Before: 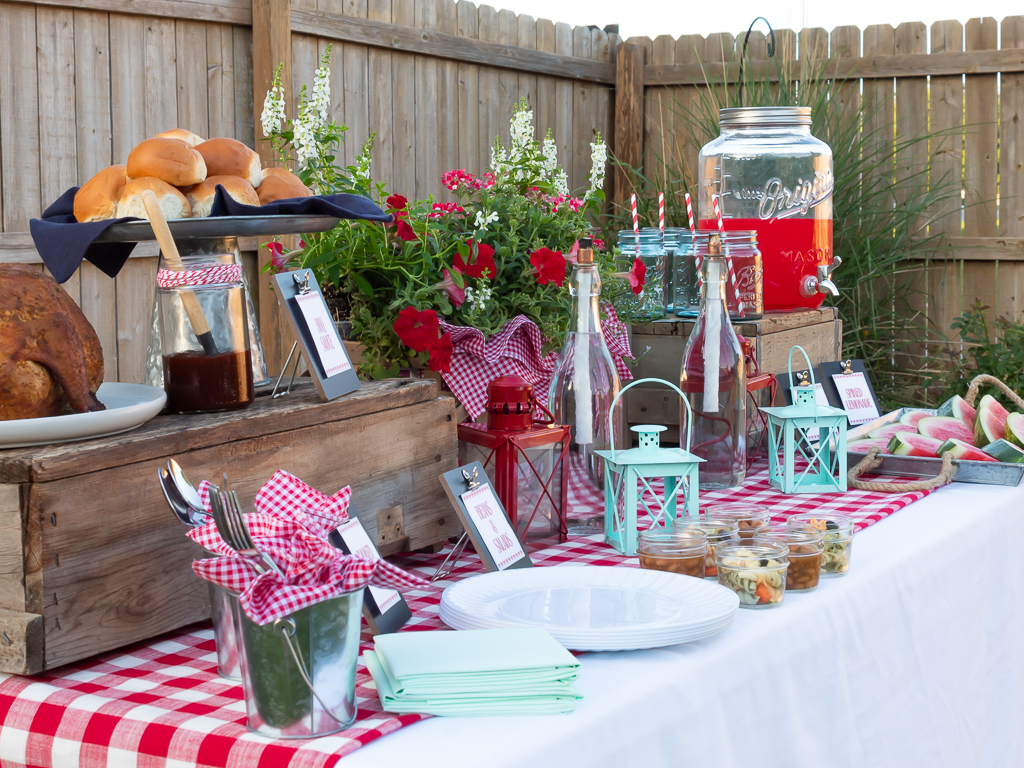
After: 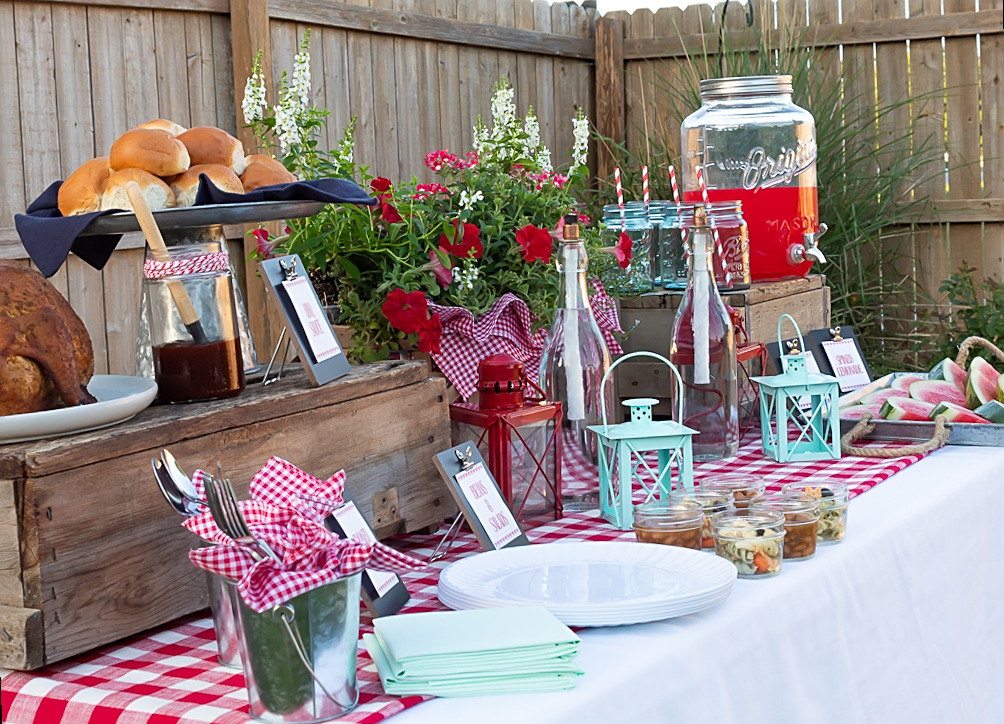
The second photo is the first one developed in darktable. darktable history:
sharpen: on, module defaults
rotate and perspective: rotation -2°, crop left 0.022, crop right 0.978, crop top 0.049, crop bottom 0.951
